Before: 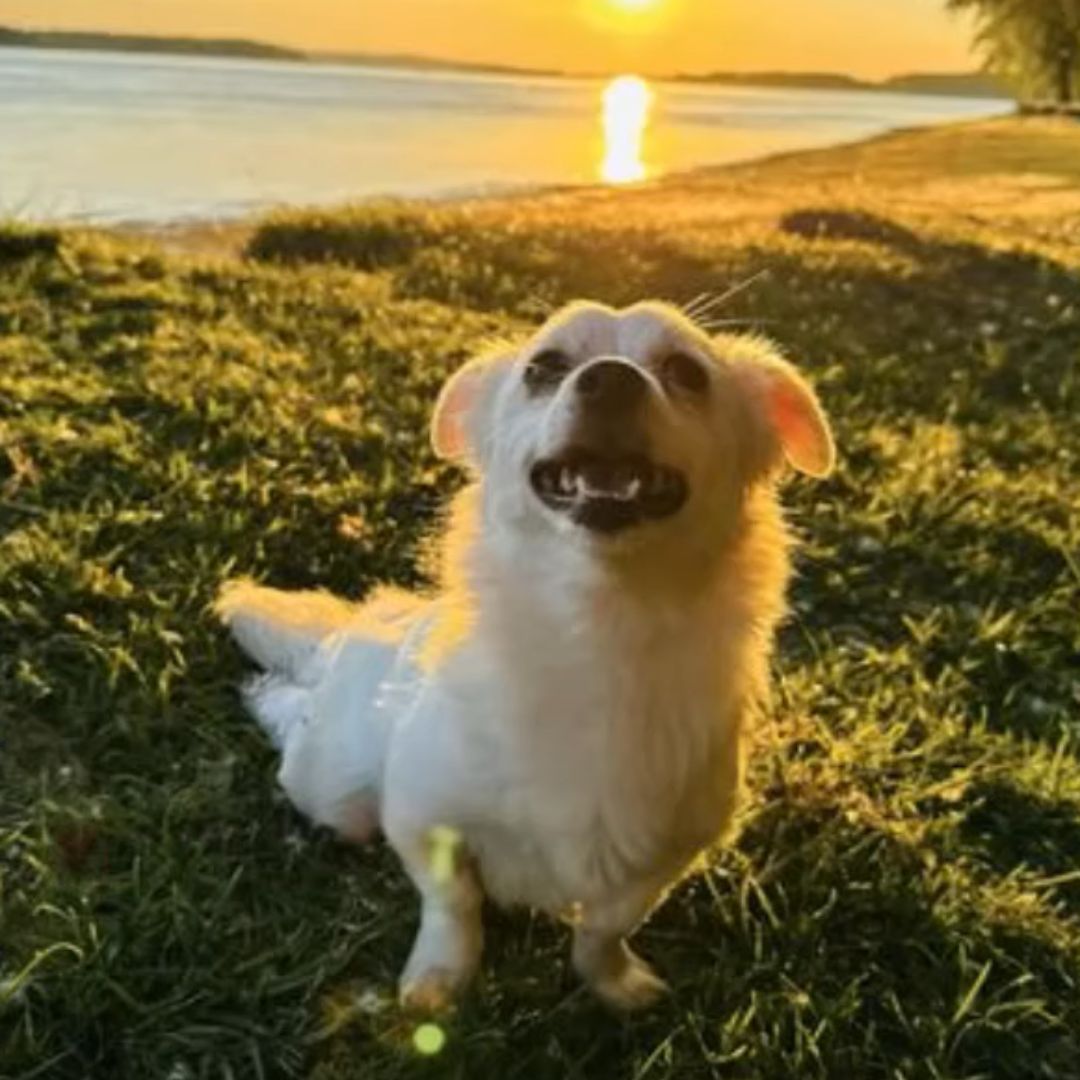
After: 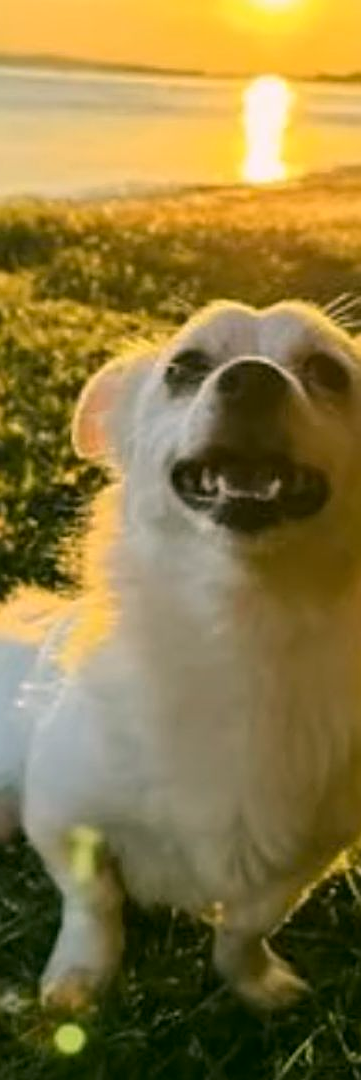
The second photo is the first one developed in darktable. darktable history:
color correction: highlights a* 4.57, highlights b* 4.99, shadows a* -8.11, shadows b* 4.79
sharpen: on, module defaults
crop: left 33.297%, right 33.209%
